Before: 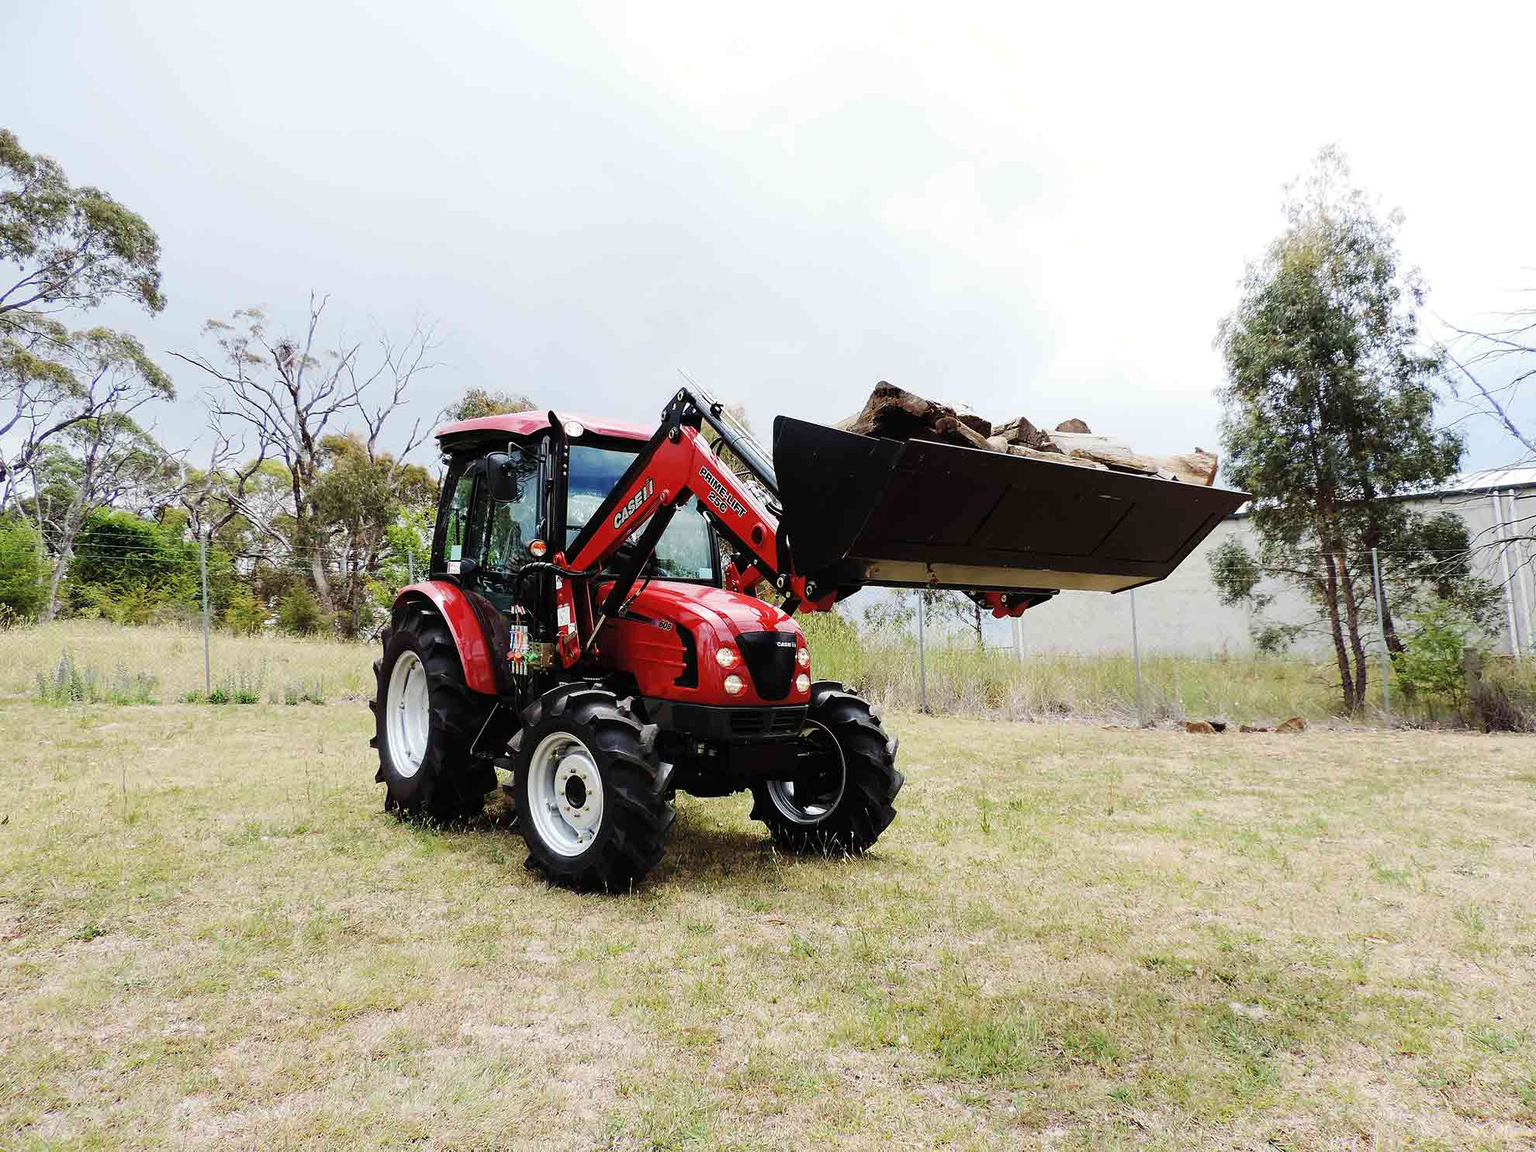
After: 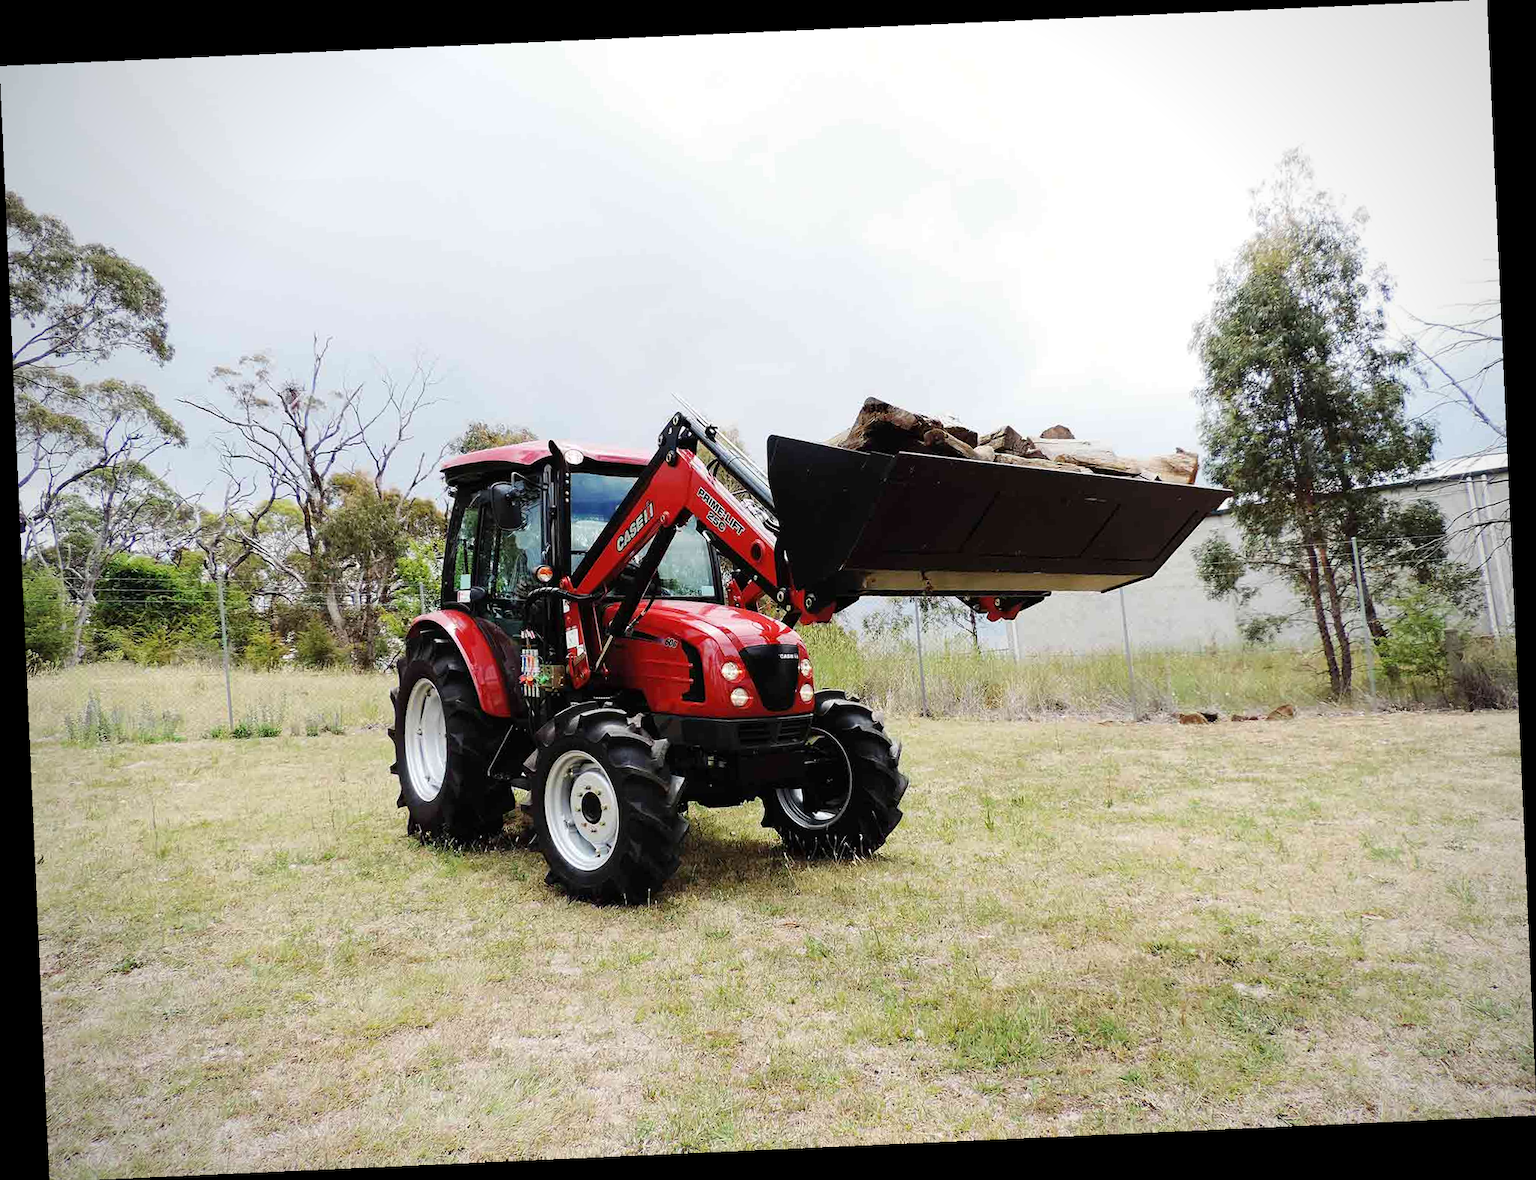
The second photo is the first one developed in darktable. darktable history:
vignetting: fall-off radius 60.65%
rotate and perspective: rotation -2.56°, automatic cropping off
